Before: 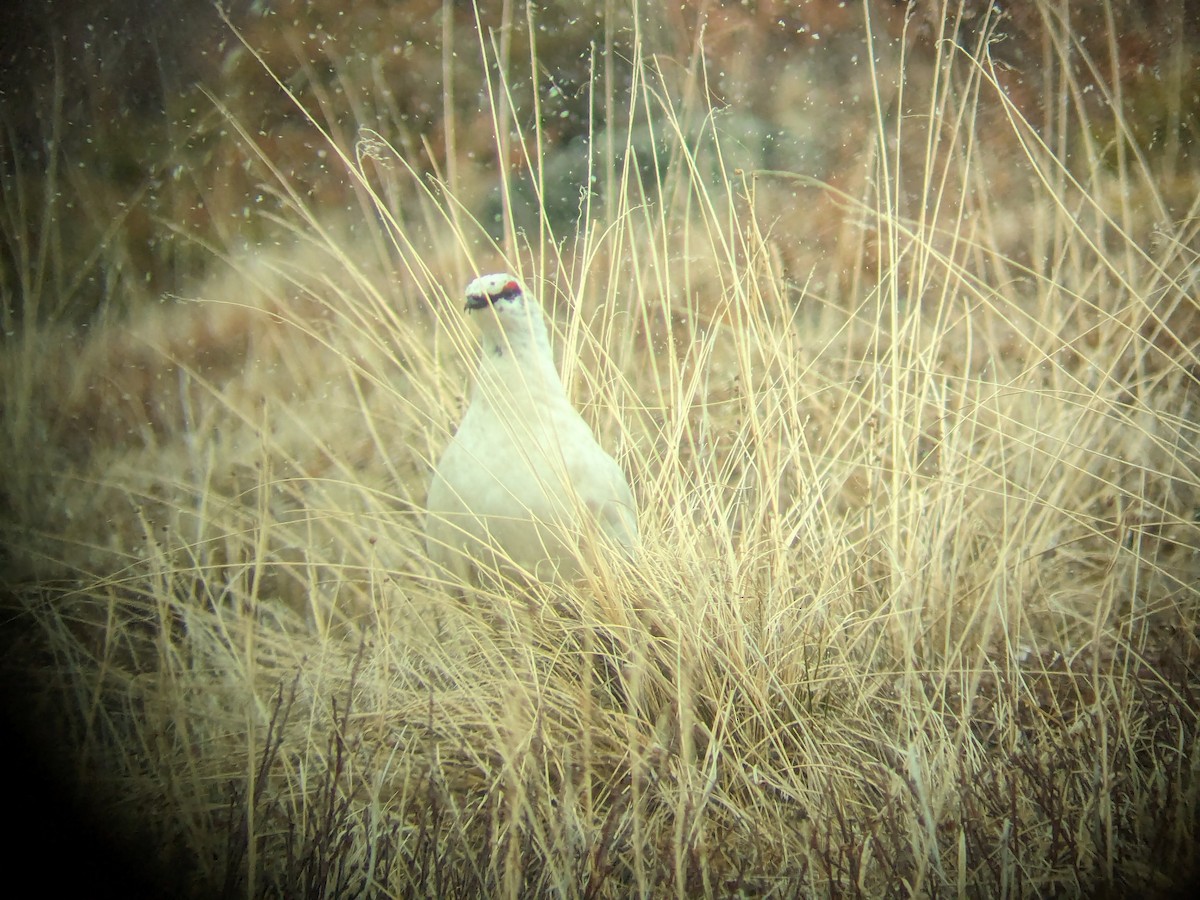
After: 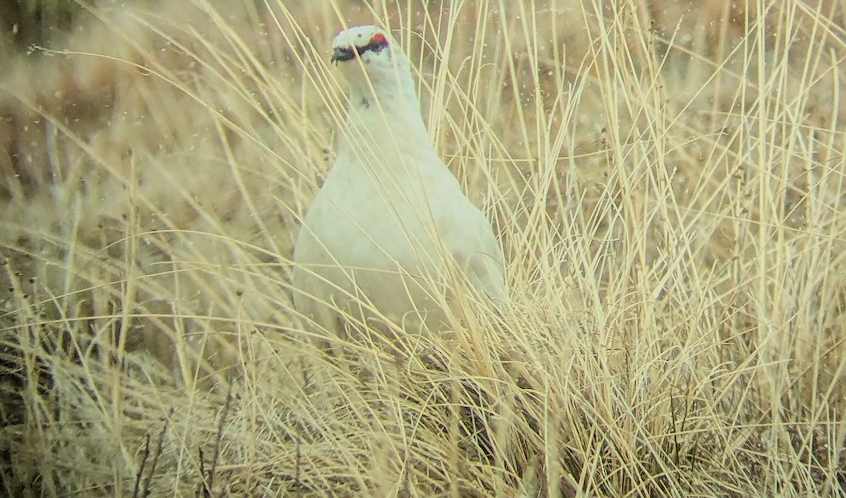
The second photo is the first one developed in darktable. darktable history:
filmic rgb: black relative exposure -7.65 EV, white relative exposure 4.56 EV, hardness 3.61, color science v6 (2022)
sharpen: on, module defaults
crop: left 11.123%, top 27.61%, right 18.3%, bottom 17.034%
local contrast: on, module defaults
exposure: compensate highlight preservation false
white balance: red 1, blue 1
